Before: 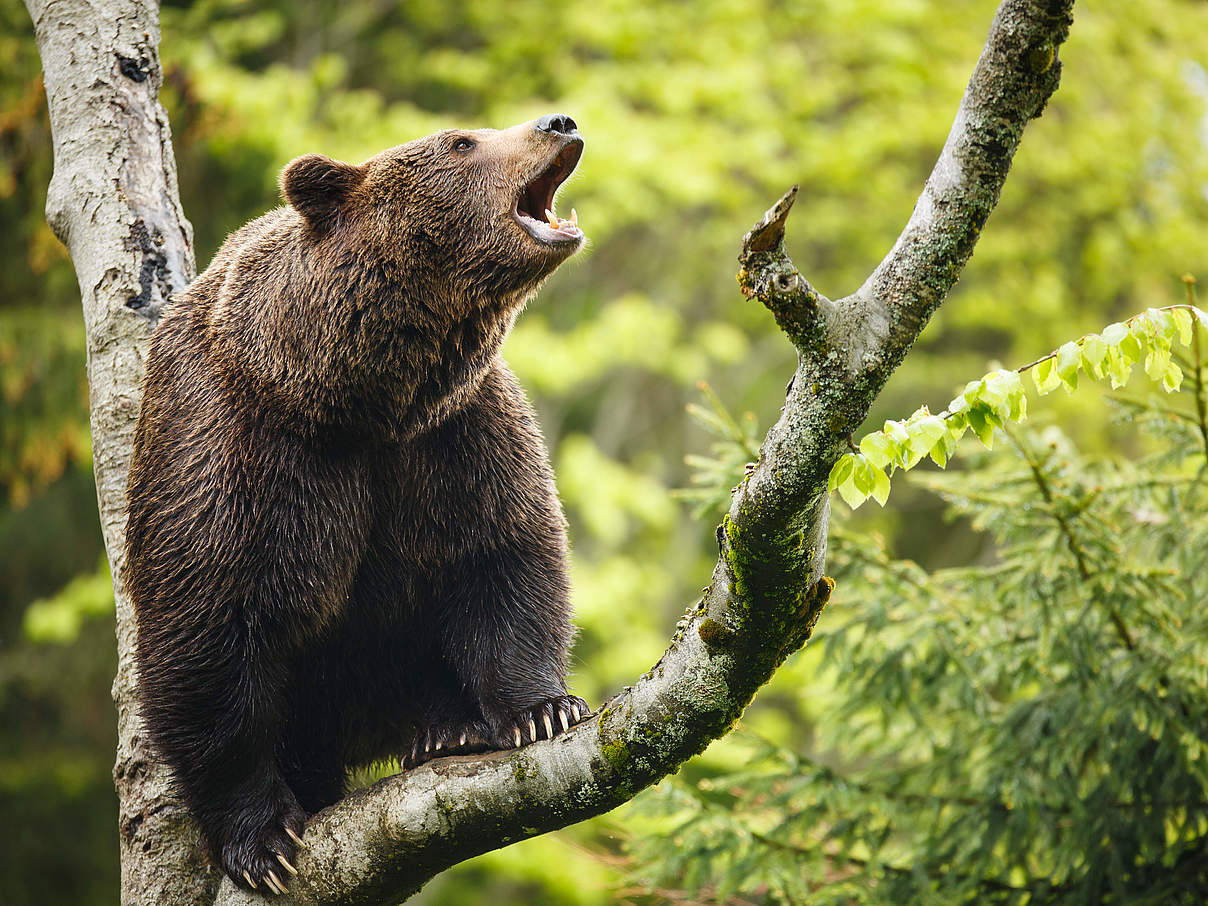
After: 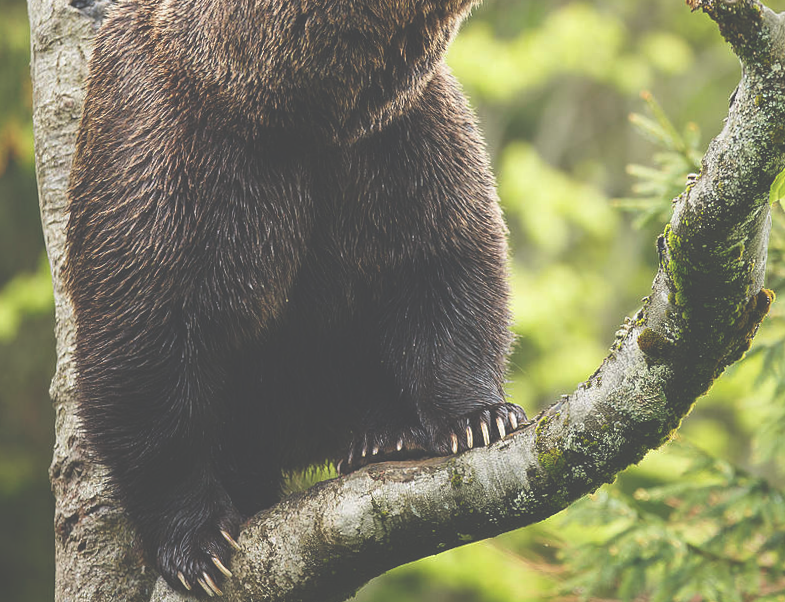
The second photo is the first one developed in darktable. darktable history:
exposure: black level correction -0.061, exposure -0.049 EV, compensate highlight preservation false
crop and rotate: angle -1.03°, left 3.754%, top 31.868%, right 29.669%
